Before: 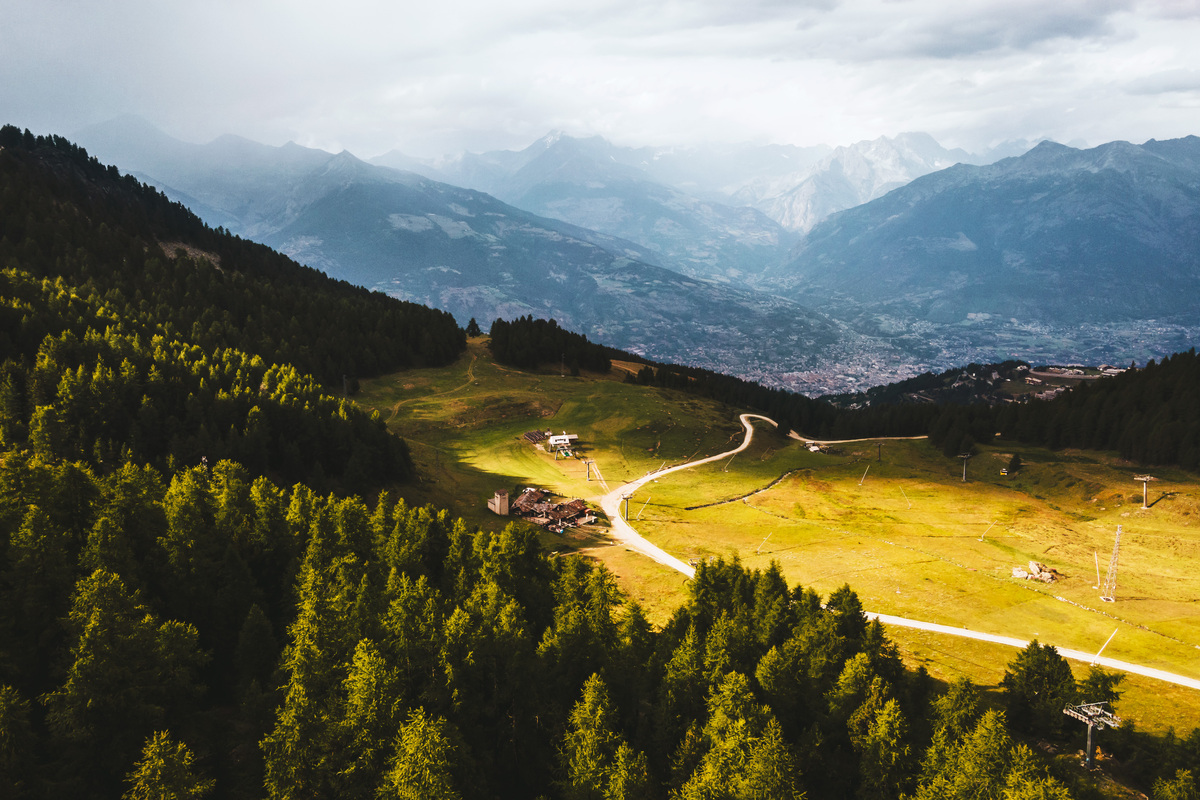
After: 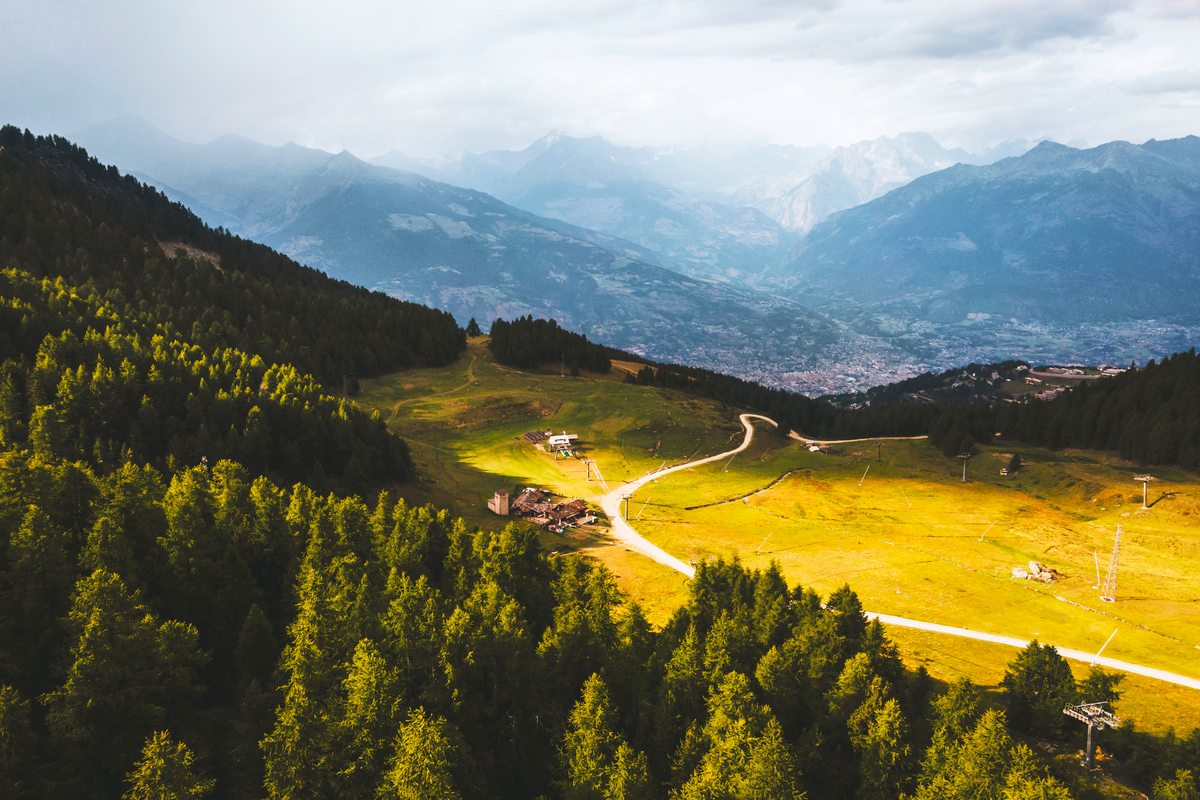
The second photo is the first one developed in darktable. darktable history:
contrast brightness saturation: brightness 0.089, saturation 0.194
